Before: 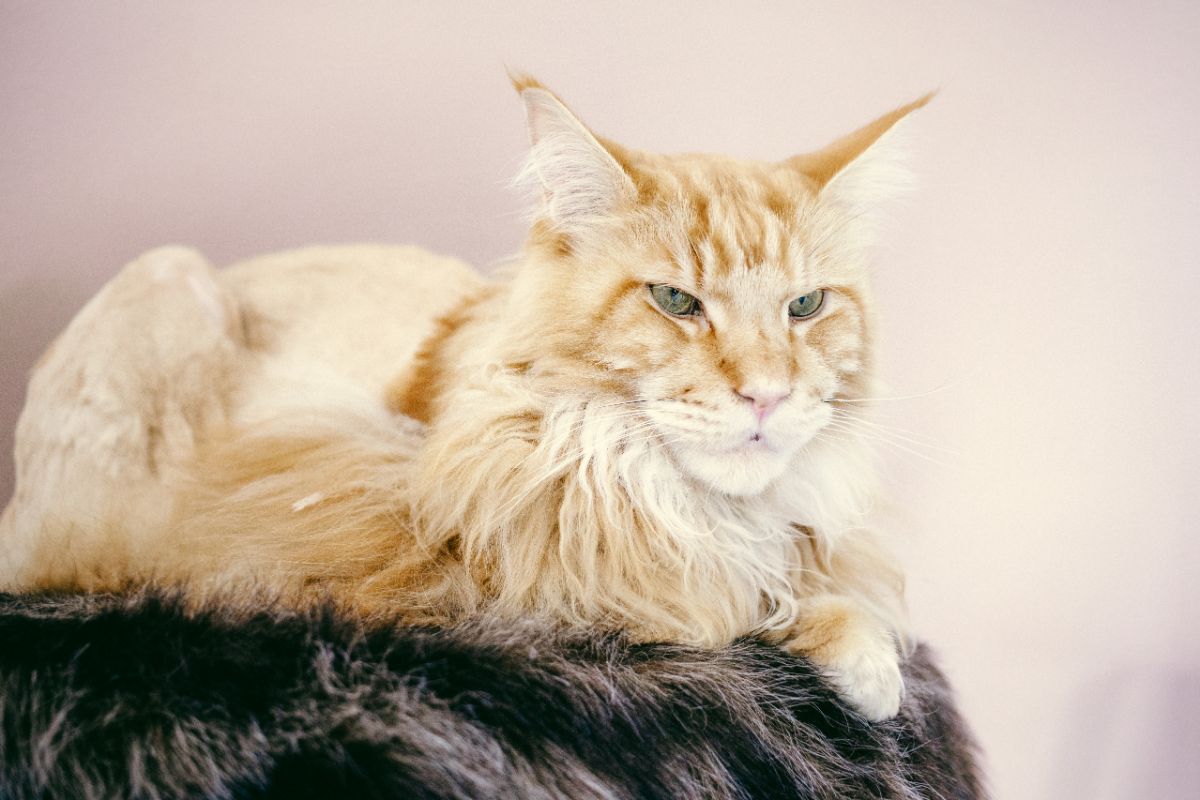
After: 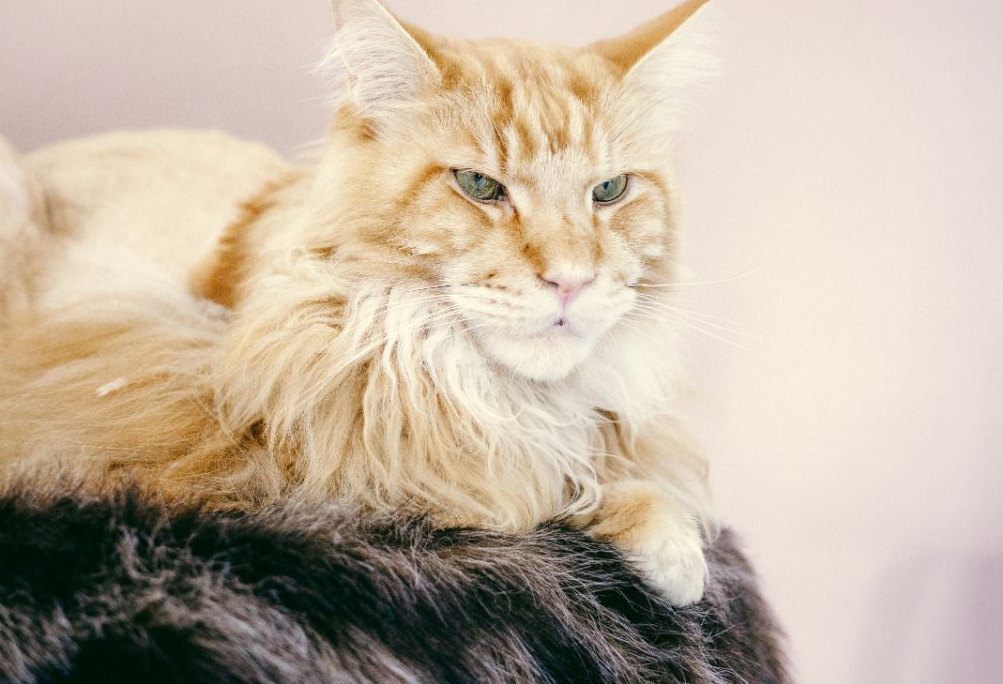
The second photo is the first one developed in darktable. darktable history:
crop: left 16.399%, top 14.407%
